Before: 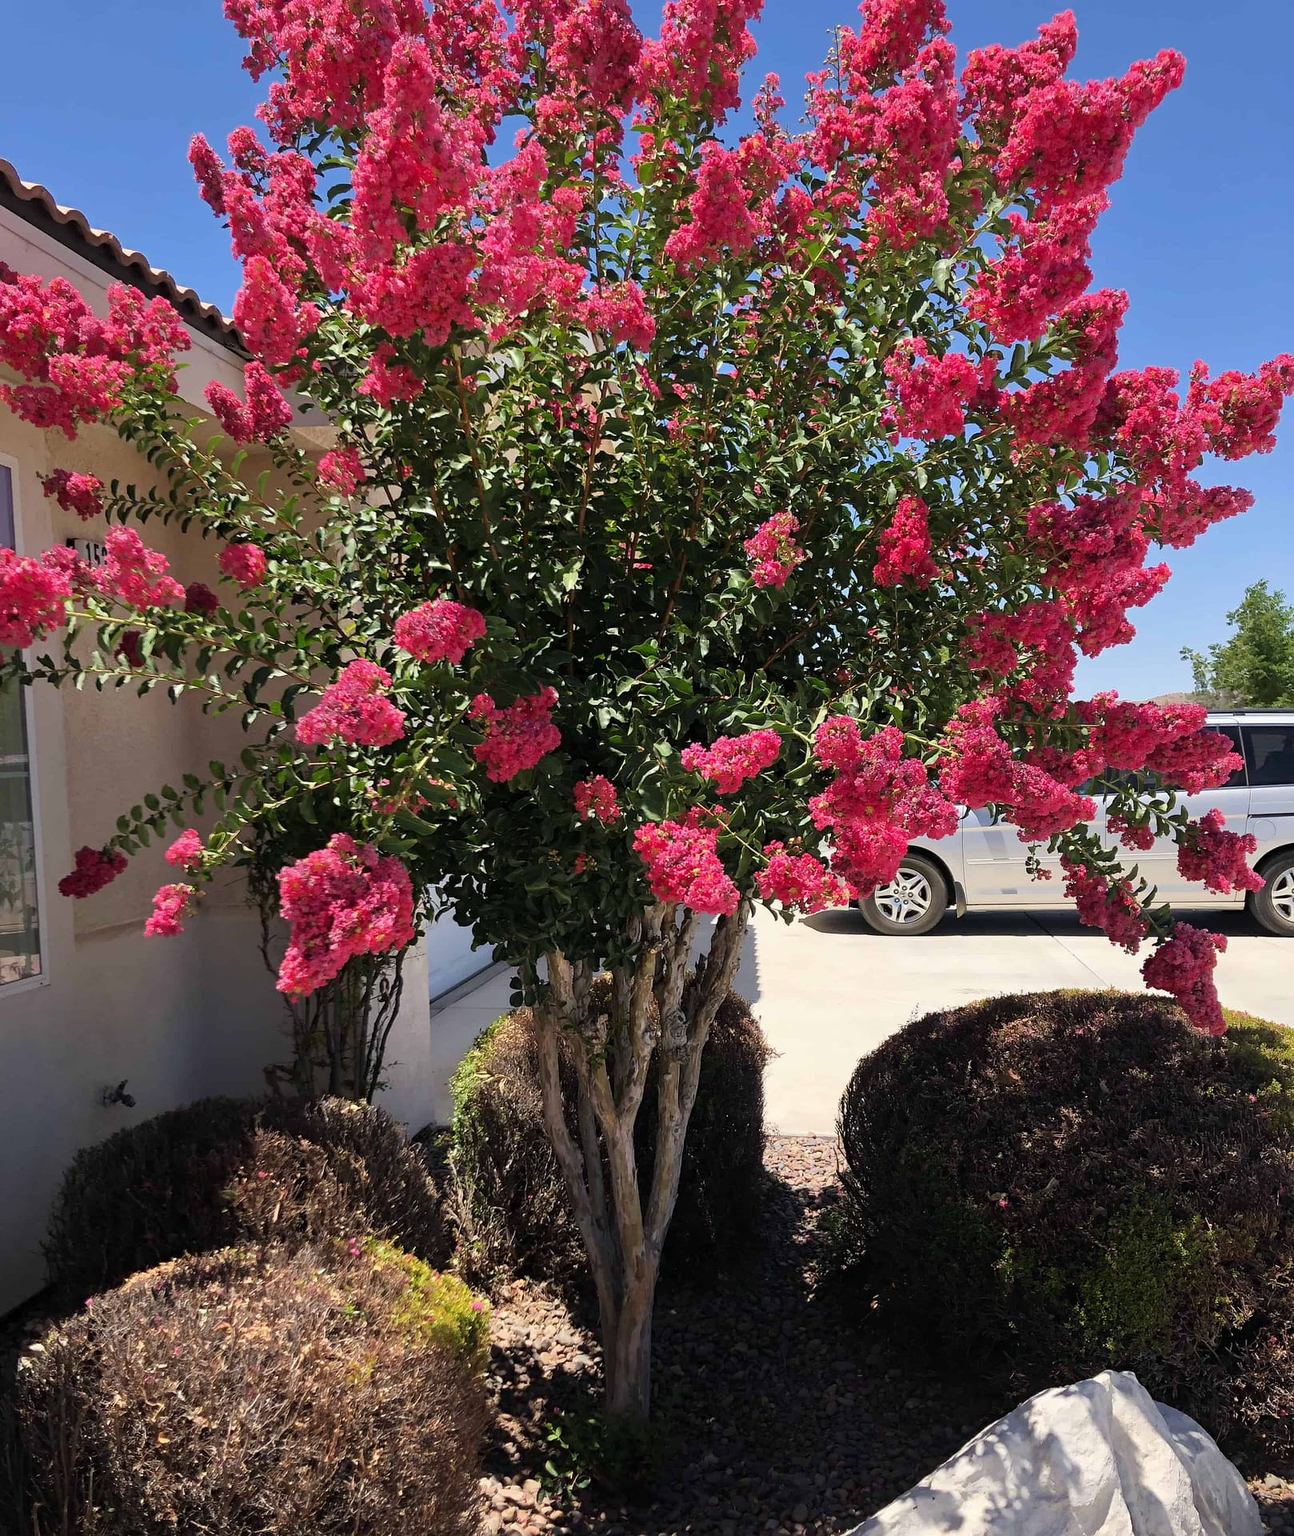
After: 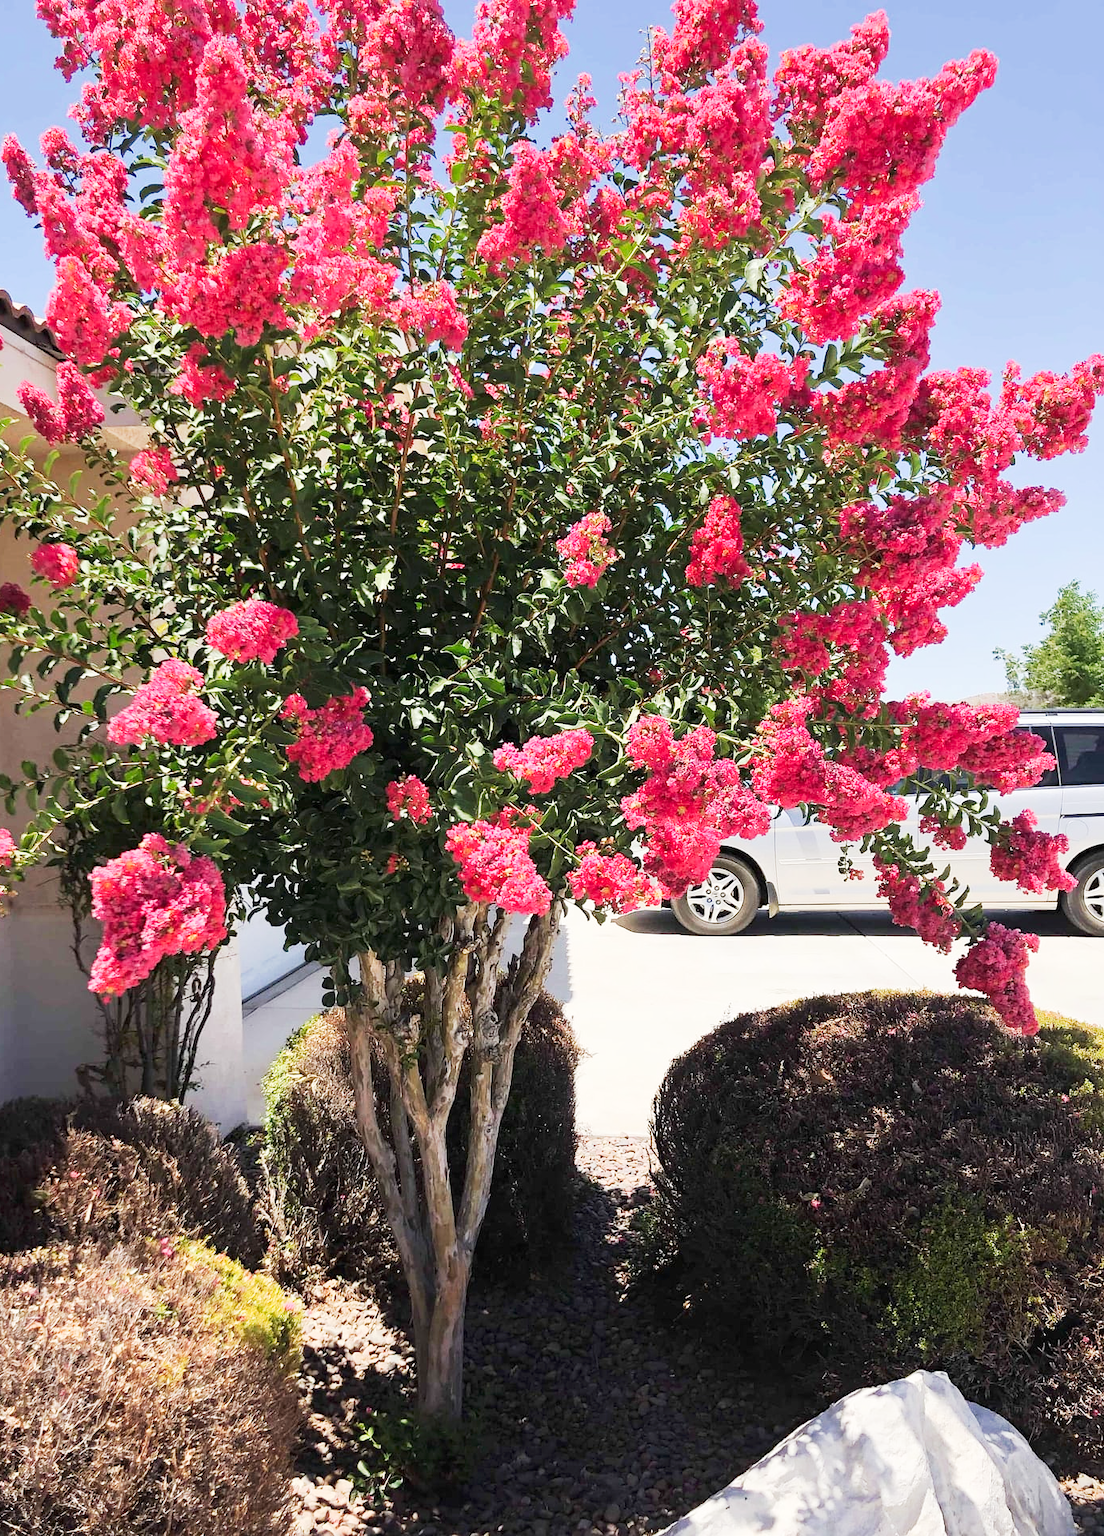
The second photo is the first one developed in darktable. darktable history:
tone curve: curves: ch0 [(0, 0) (0.003, 0.015) (0.011, 0.025) (0.025, 0.056) (0.044, 0.104) (0.069, 0.139) (0.1, 0.181) (0.136, 0.226) (0.177, 0.28) (0.224, 0.346) (0.277, 0.42) (0.335, 0.505) (0.399, 0.594) (0.468, 0.699) (0.543, 0.776) (0.623, 0.848) (0.709, 0.893) (0.801, 0.93) (0.898, 0.97) (1, 1)], preserve colors none
crop and rotate: left 14.601%
